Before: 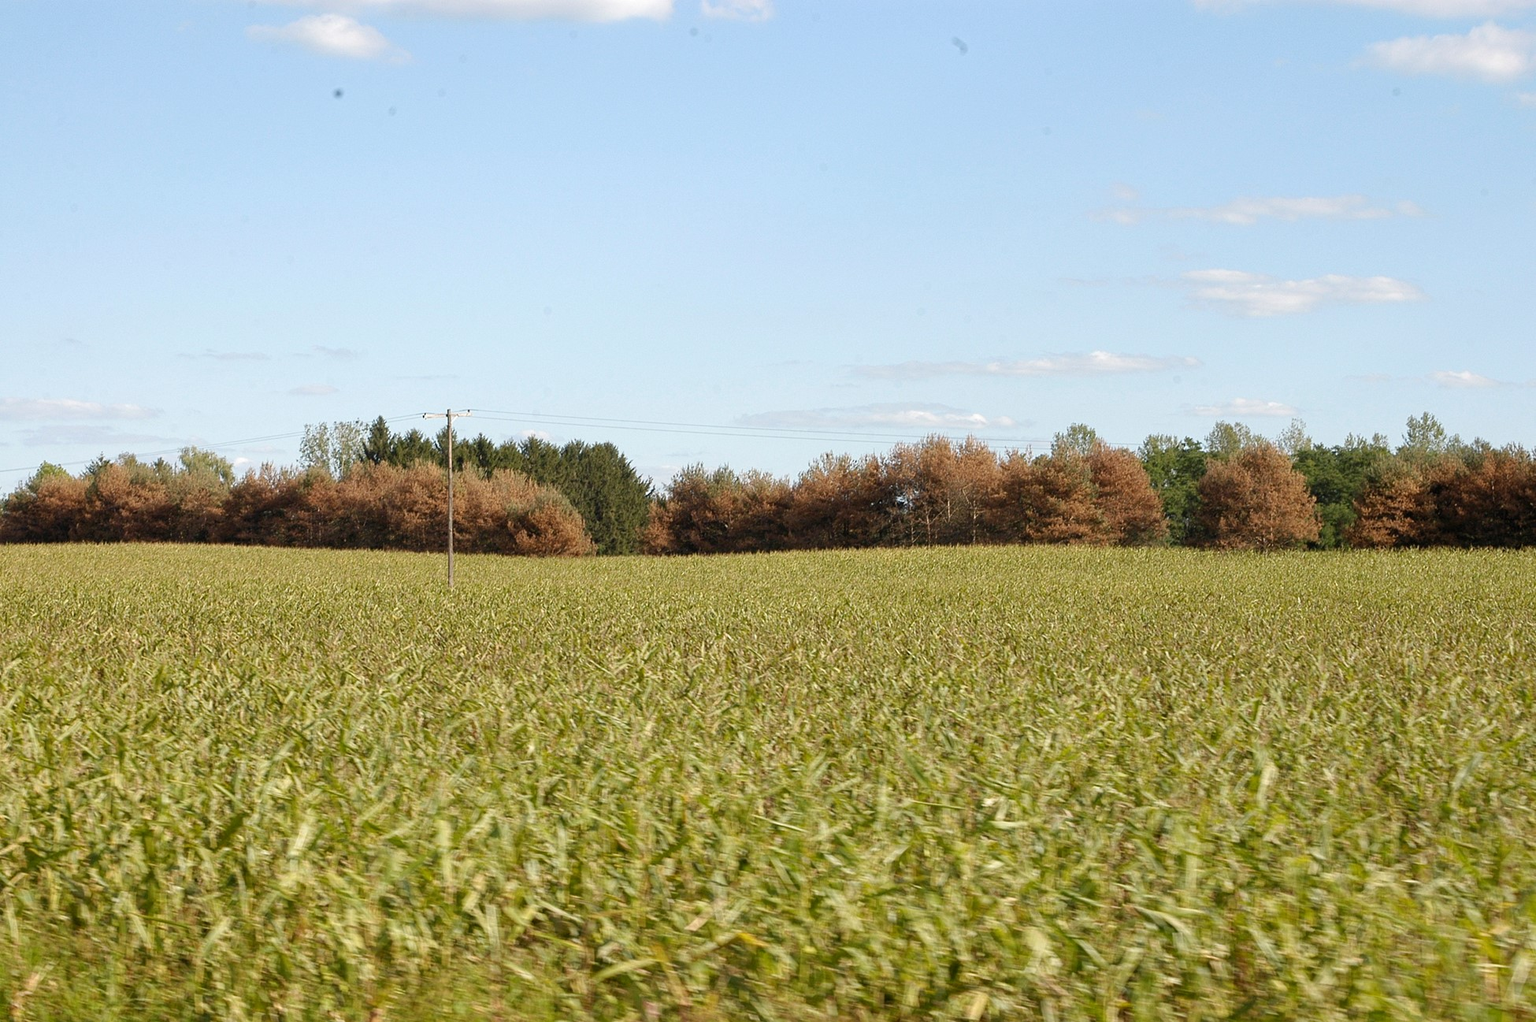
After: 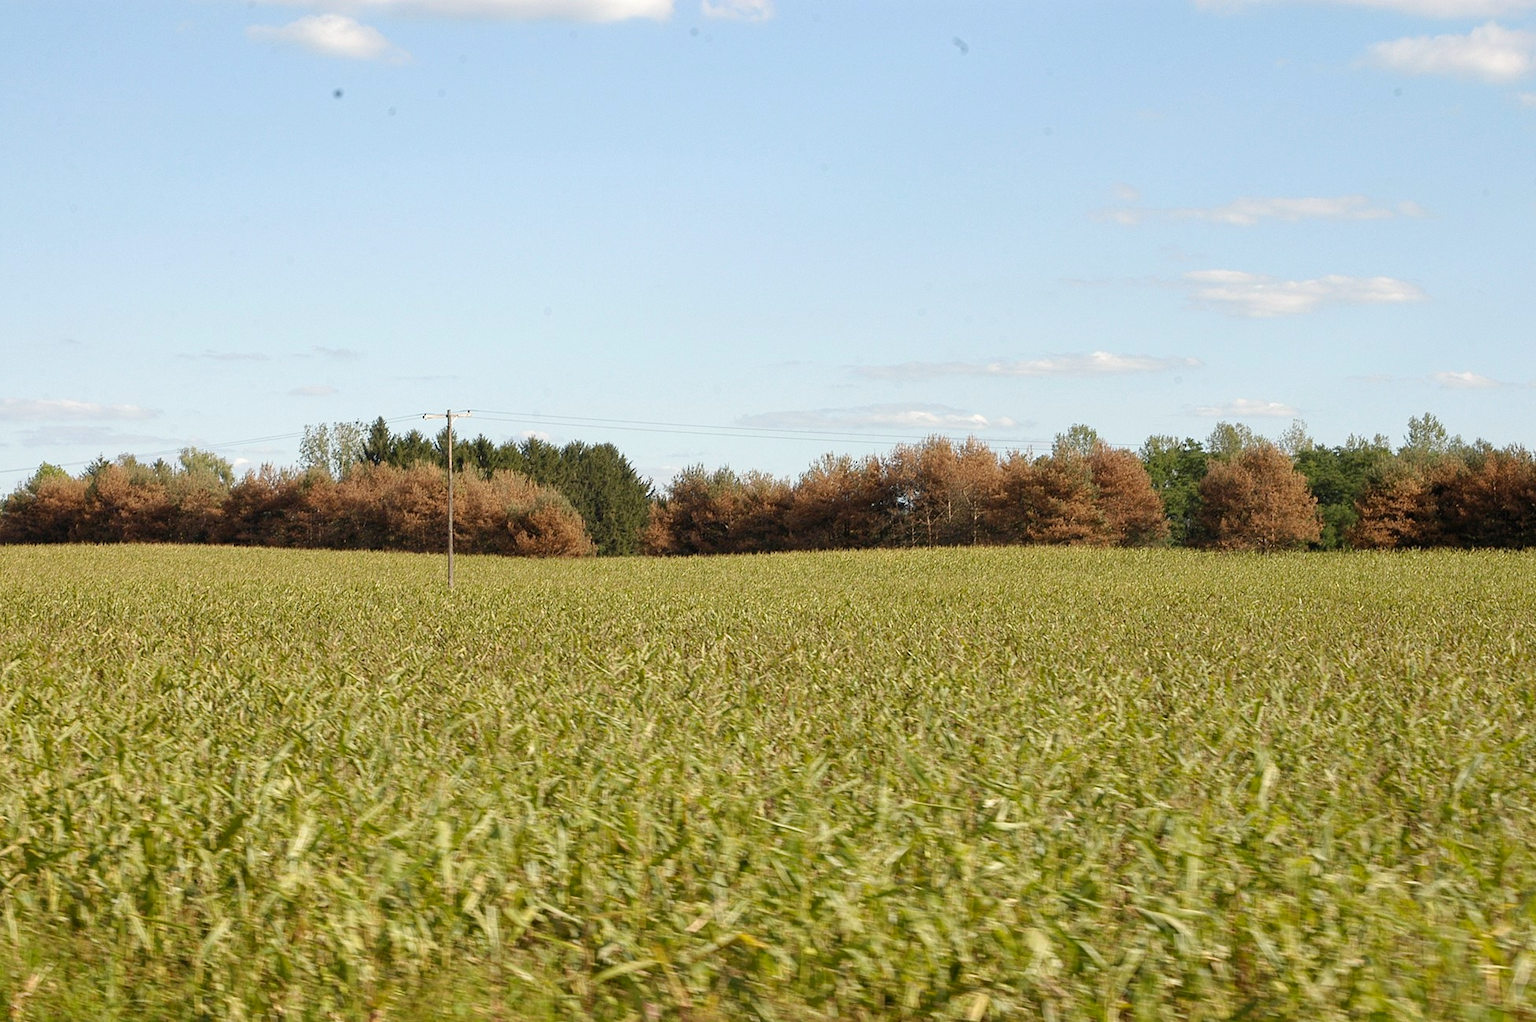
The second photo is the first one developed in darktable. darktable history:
crop and rotate: left 0.137%, bottom 0.005%
color correction: highlights b* 2.94
